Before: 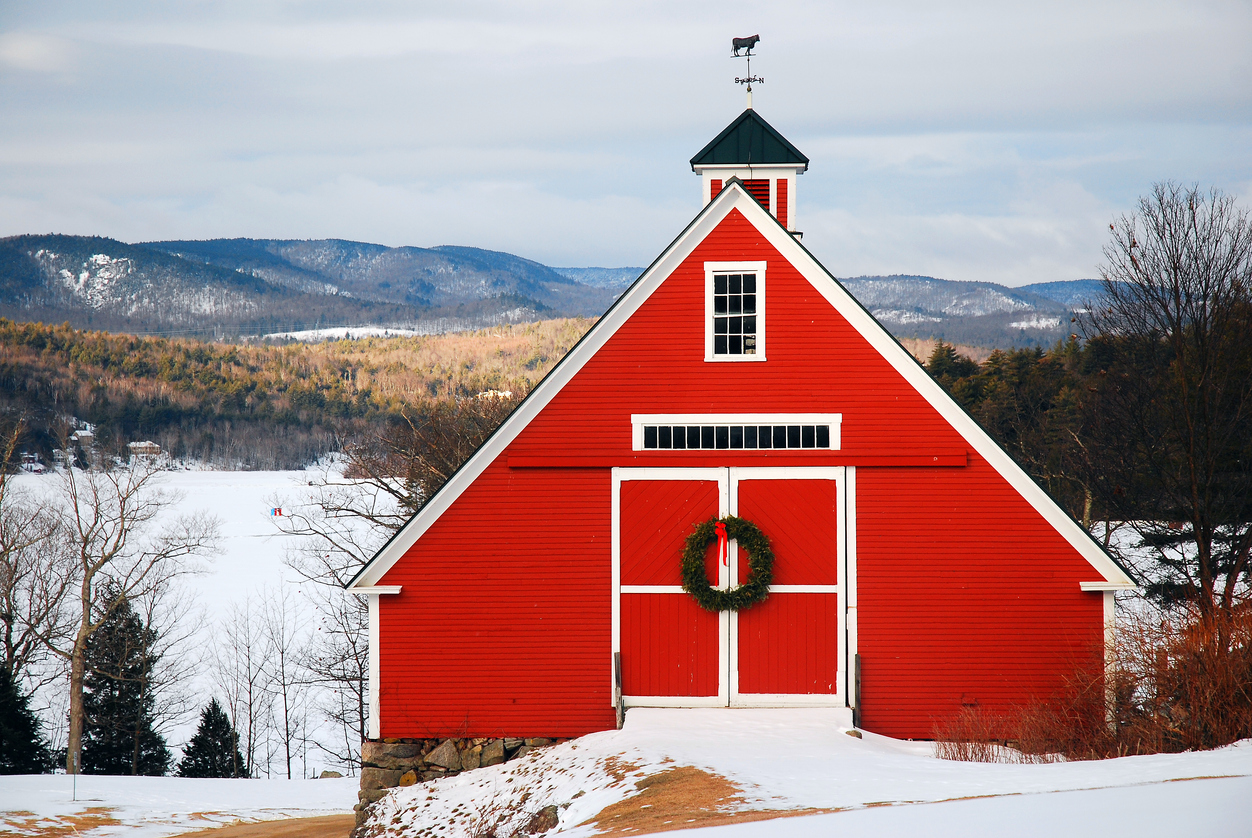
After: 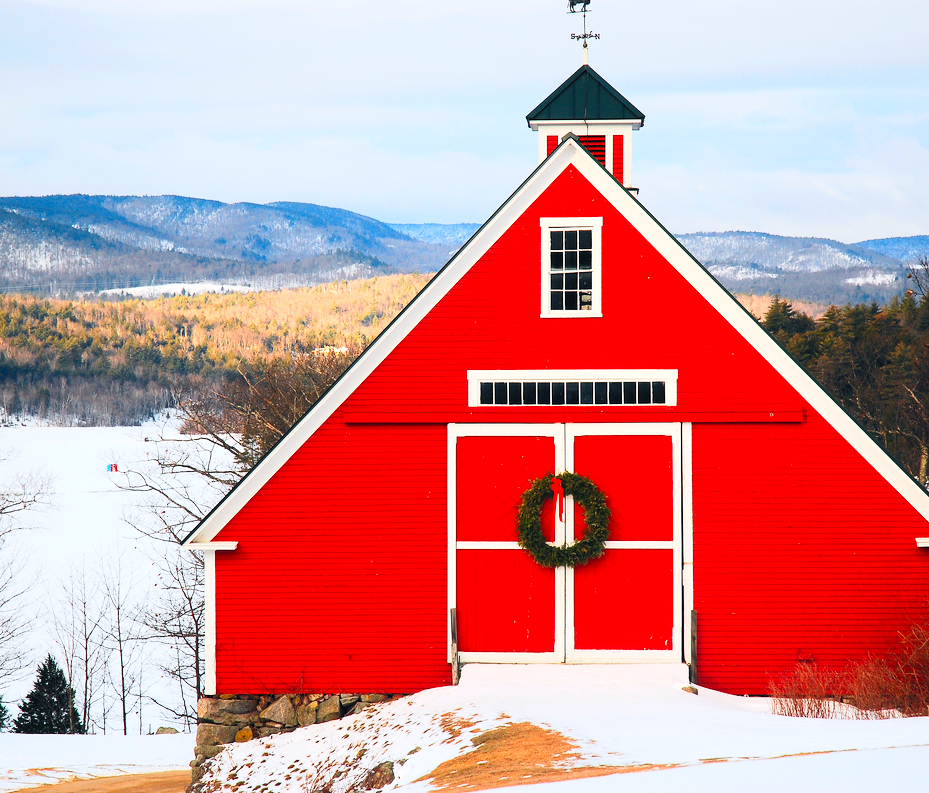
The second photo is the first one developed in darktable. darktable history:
crop and rotate: left 13.15%, top 5.251%, right 12.609%
contrast brightness saturation: contrast 0.24, brightness 0.26, saturation 0.39
